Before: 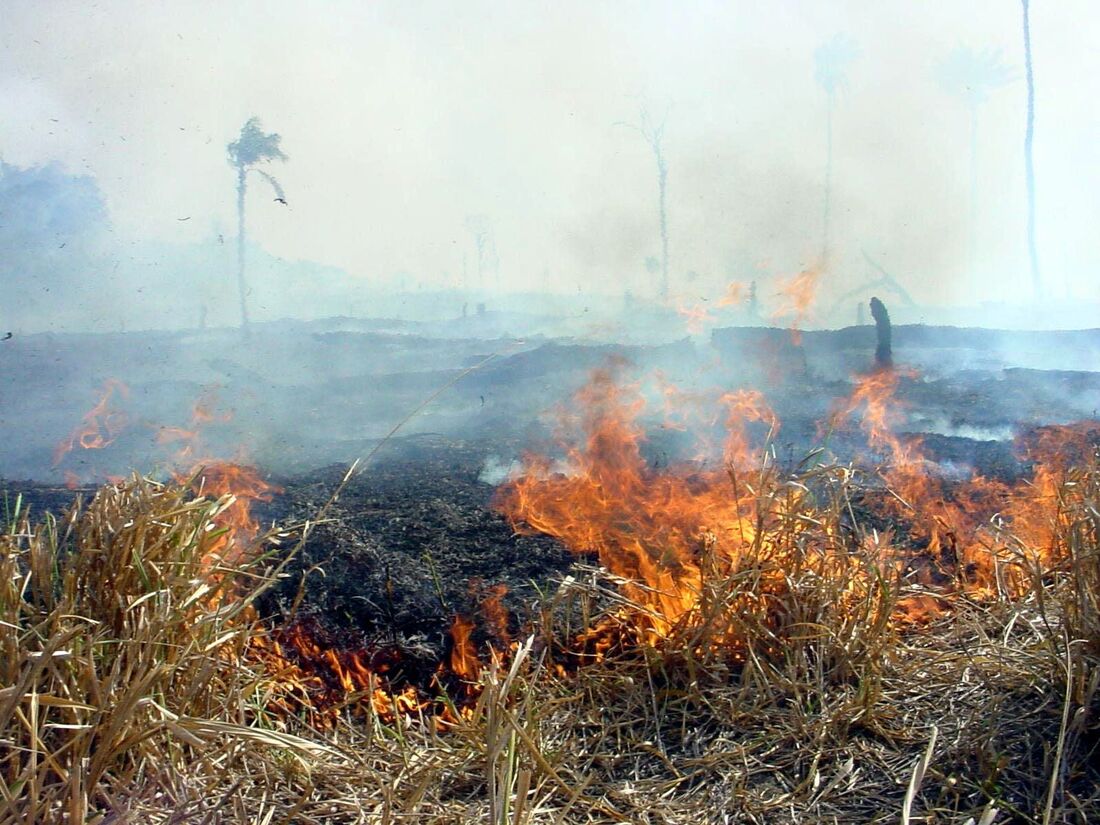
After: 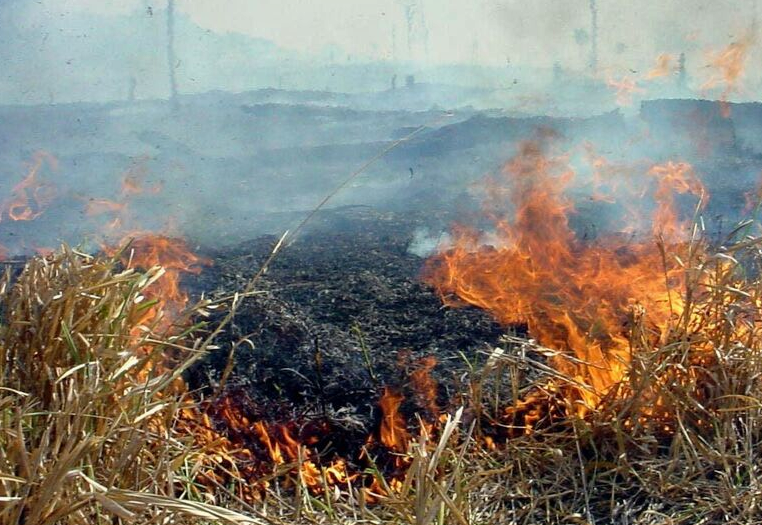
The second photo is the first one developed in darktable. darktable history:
tone equalizer: on, module defaults
shadows and highlights: shadows 43.71, white point adjustment -1.46, soften with gaussian
crop: left 6.488%, top 27.668%, right 24.183%, bottom 8.656%
